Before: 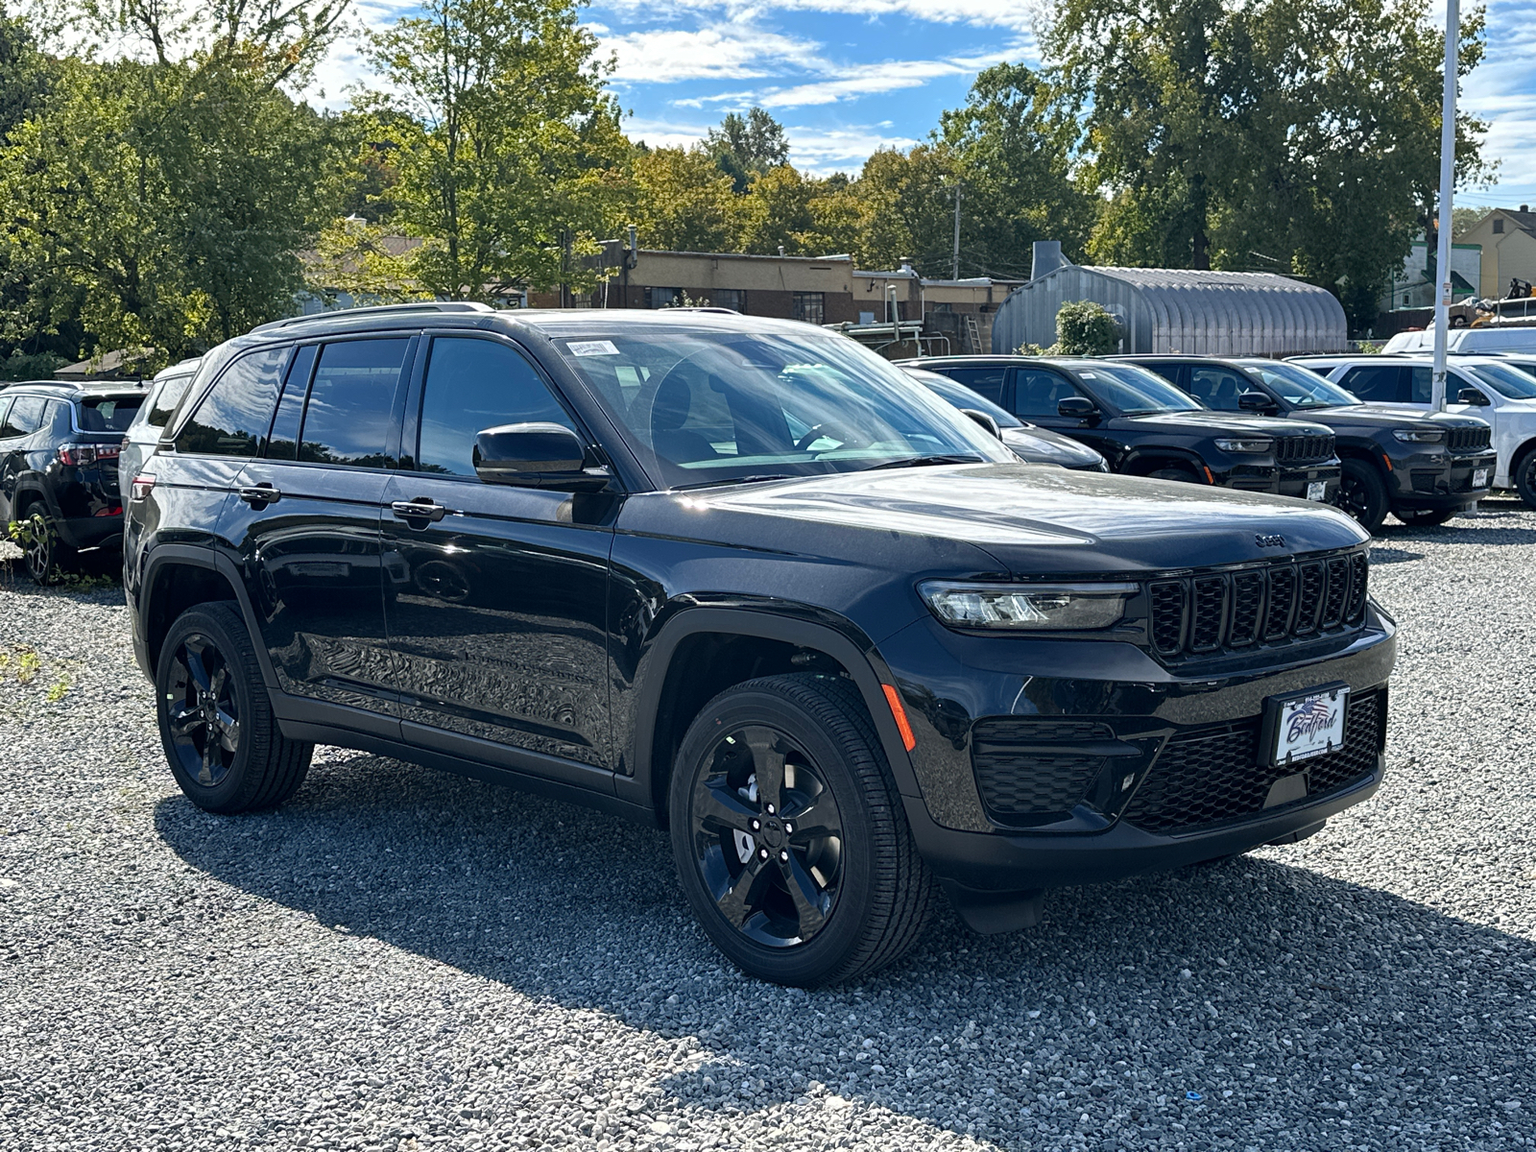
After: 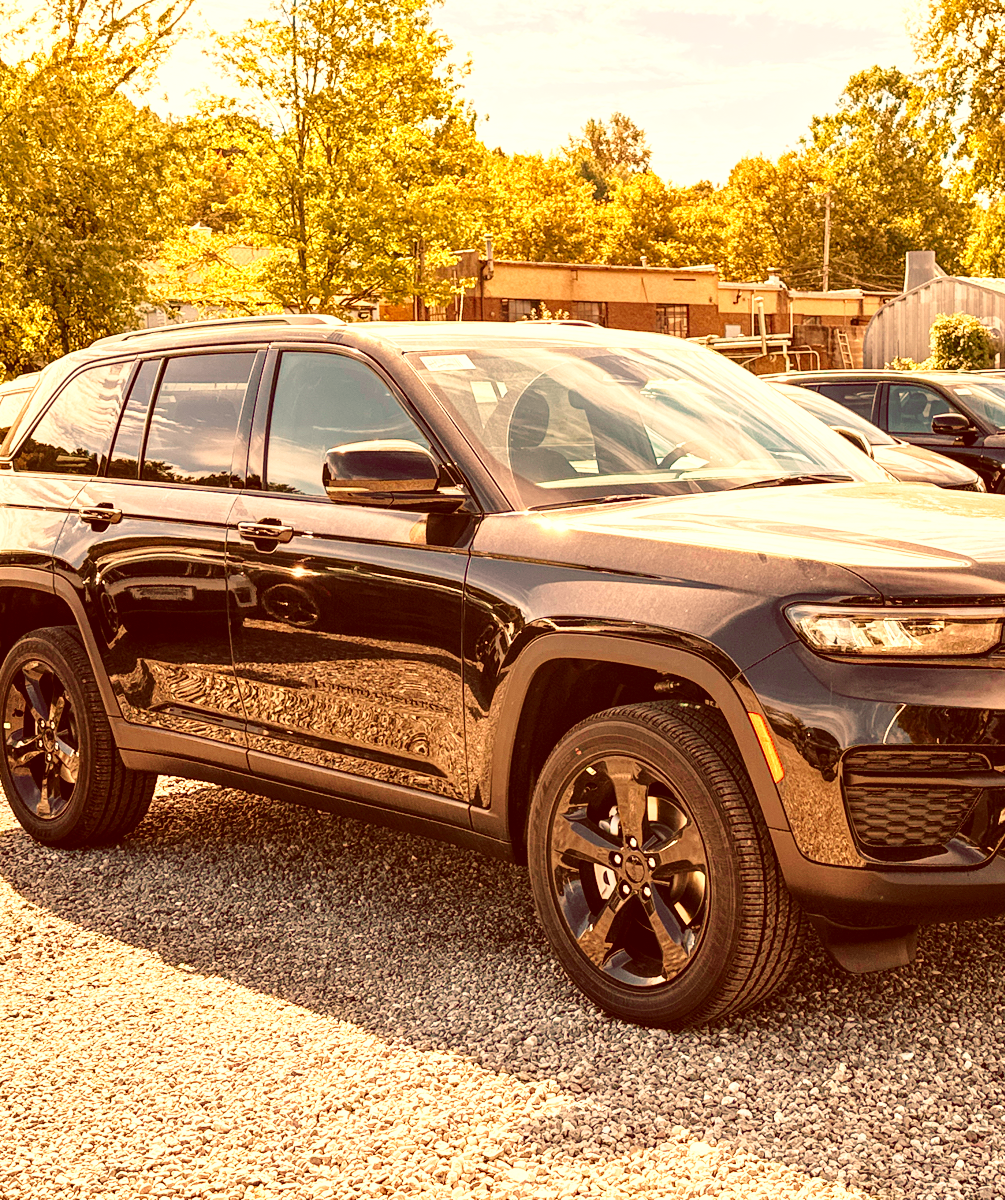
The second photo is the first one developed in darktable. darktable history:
color correction: highlights a* 9.03, highlights b* 8.71, shadows a* 40, shadows b* 40, saturation 0.8
local contrast: on, module defaults
base curve: curves: ch0 [(0, 0) (0.028, 0.03) (0.121, 0.232) (0.46, 0.748) (0.859, 0.968) (1, 1)], preserve colors none
crop: left 10.644%, right 26.528%
white balance: red 1.467, blue 0.684
exposure: exposure 1 EV, compensate highlight preservation false
color balance rgb: perceptual saturation grading › global saturation 20%, global vibrance 20%
